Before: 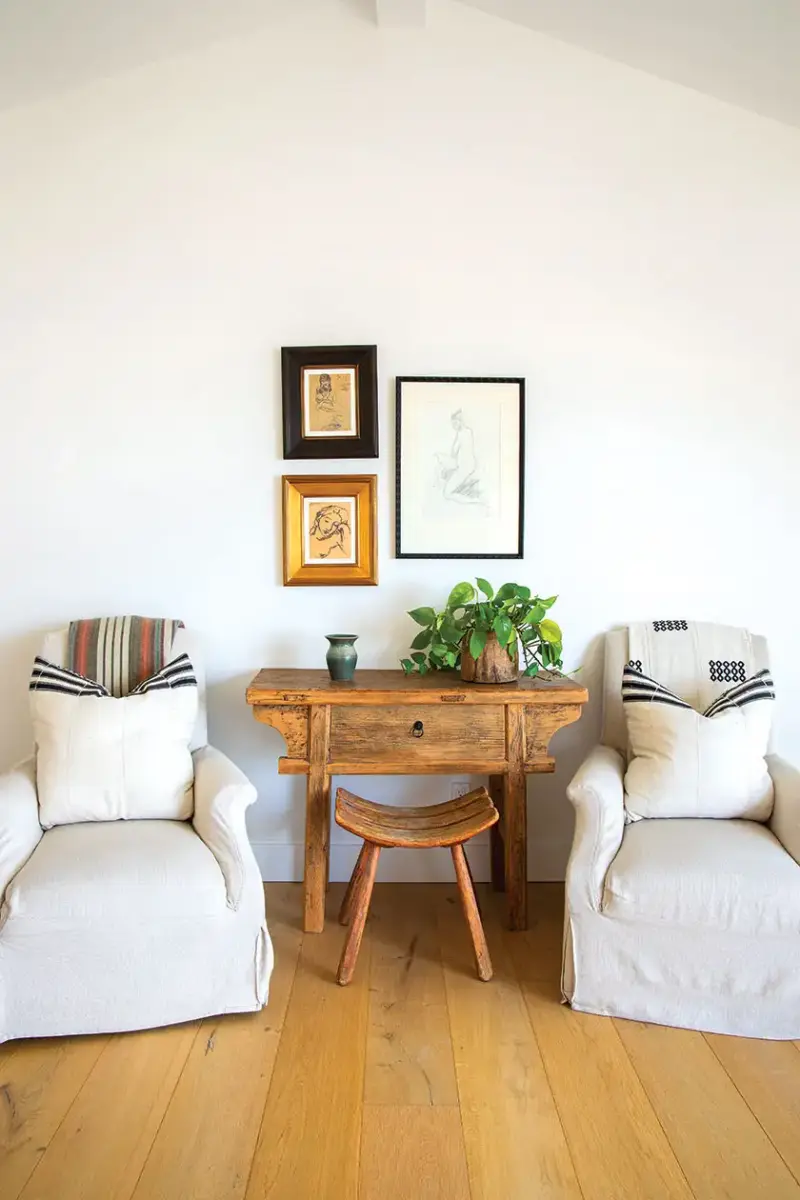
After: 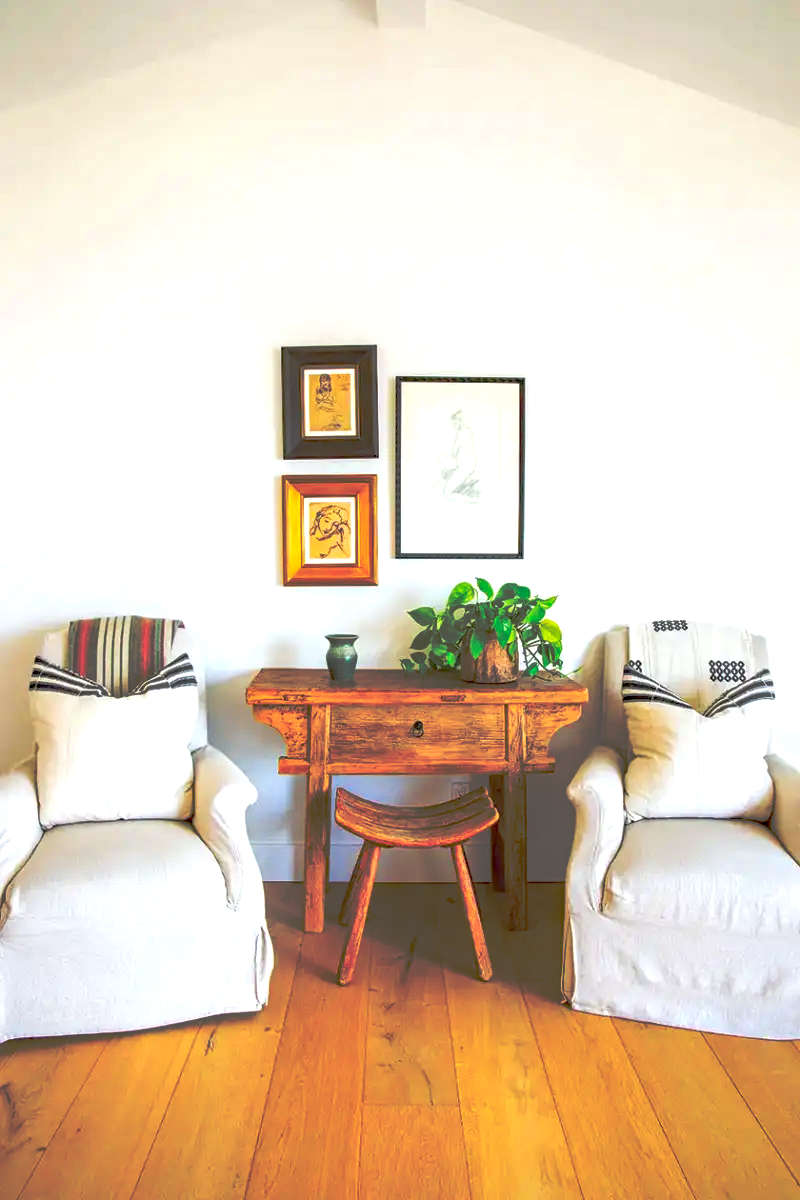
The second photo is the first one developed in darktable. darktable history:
local contrast: on, module defaults
tone curve: curves: ch0 [(0, 0) (0.003, 0.032) (0.53, 0.368) (0.901, 0.866) (1, 1)], preserve colors none
haze removal: compatibility mode true, adaptive false
tone equalizer: -8 EV 1.04 EV, -7 EV 0.965 EV, -6 EV 1.01 EV, -5 EV 1.03 EV, -4 EV 0.993 EV, -3 EV 0.75 EV, -2 EV 0.481 EV, -1 EV 0.242 EV, edges refinement/feathering 500, mask exposure compensation -1.57 EV, preserve details no
